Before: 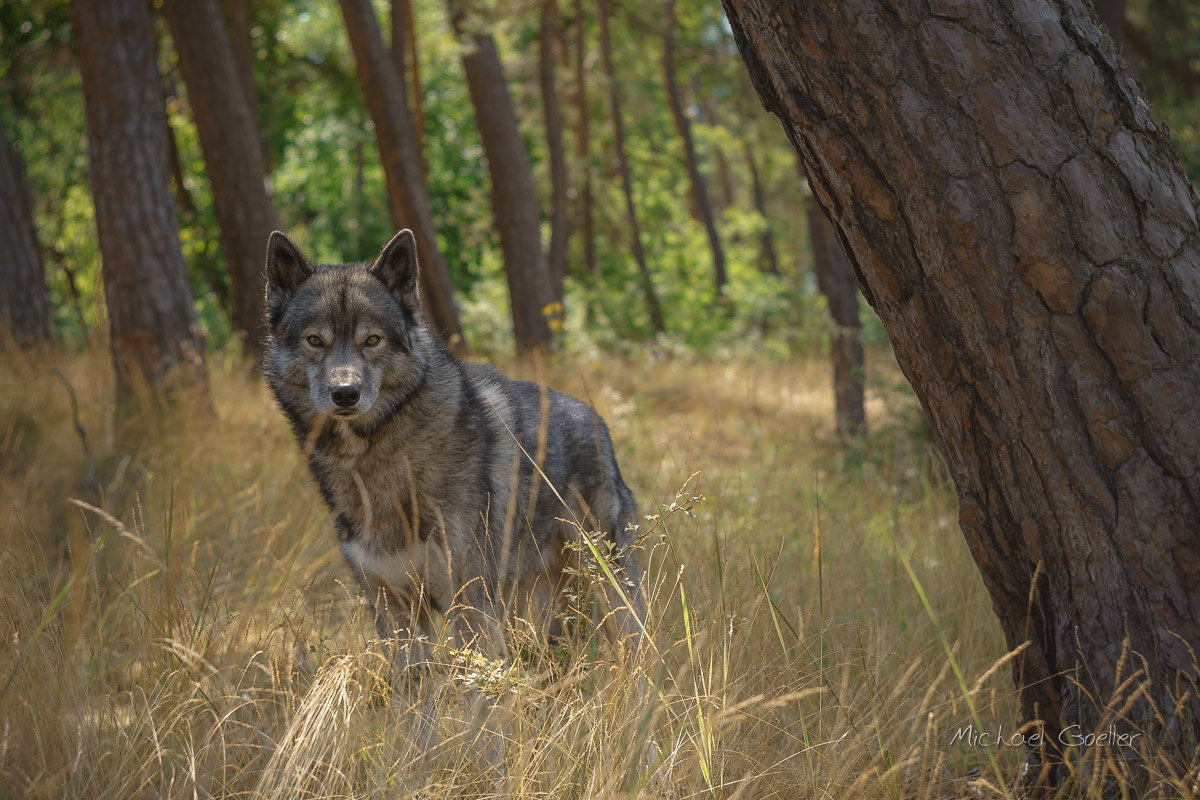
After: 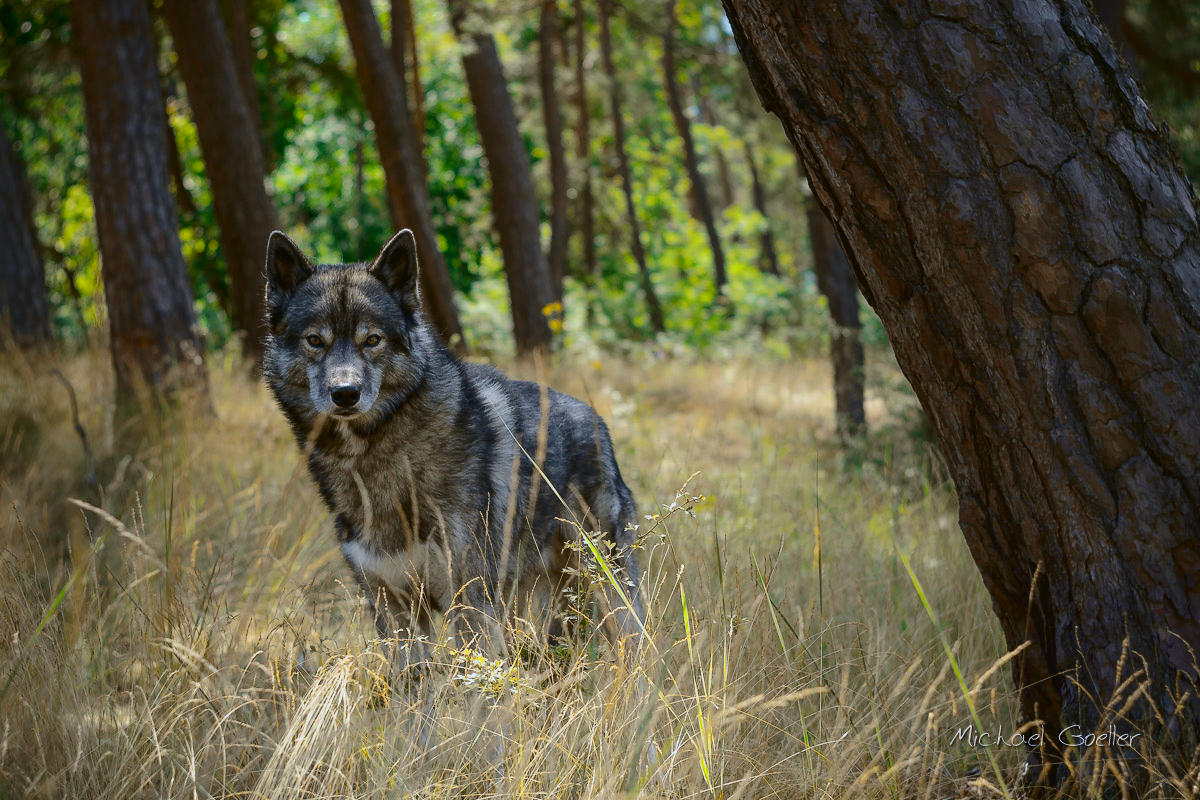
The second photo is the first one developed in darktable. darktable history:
color calibration: x 0.372, y 0.386, temperature 4283.97 K
tone curve: curves: ch0 [(0.003, 0.023) (0.071, 0.052) (0.236, 0.197) (0.466, 0.557) (0.644, 0.748) (0.803, 0.88) (0.994, 0.968)]; ch1 [(0, 0) (0.262, 0.227) (0.417, 0.386) (0.469, 0.467) (0.502, 0.498) (0.528, 0.53) (0.573, 0.57) (0.605, 0.621) (0.644, 0.671) (0.686, 0.728) (0.994, 0.987)]; ch2 [(0, 0) (0.262, 0.188) (0.385, 0.353) (0.427, 0.424) (0.495, 0.493) (0.515, 0.534) (0.547, 0.556) (0.589, 0.613) (0.644, 0.748) (1, 1)], color space Lab, independent channels, preserve colors none
exposure: black level correction 0.006, exposure -0.226 EV, compensate highlight preservation false
